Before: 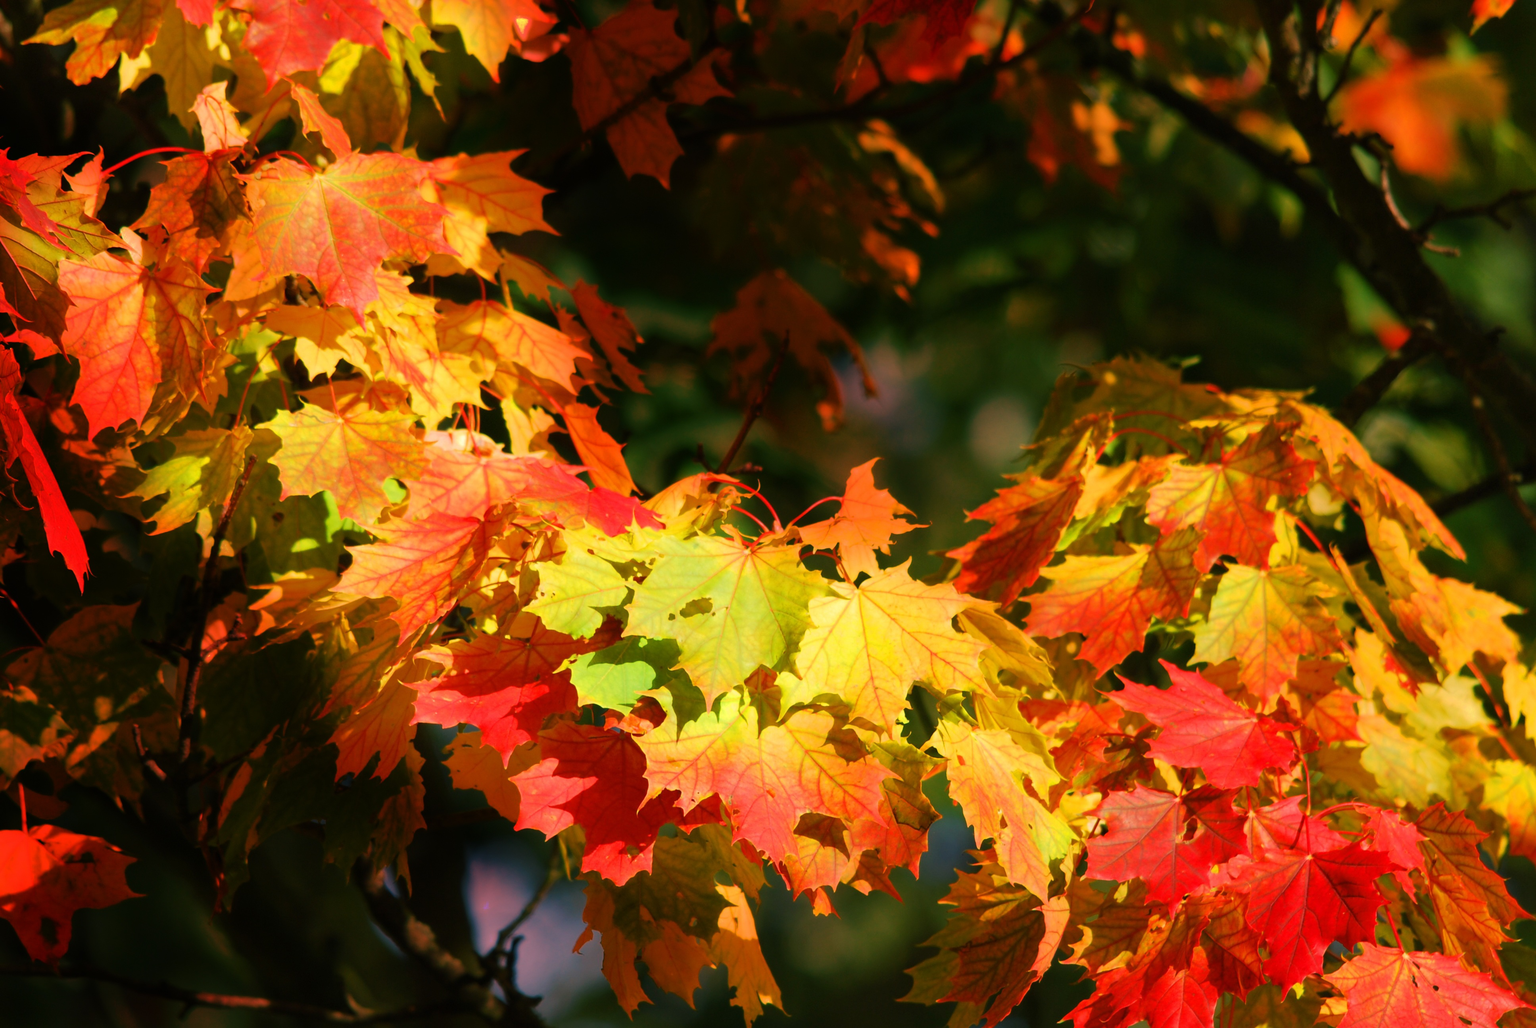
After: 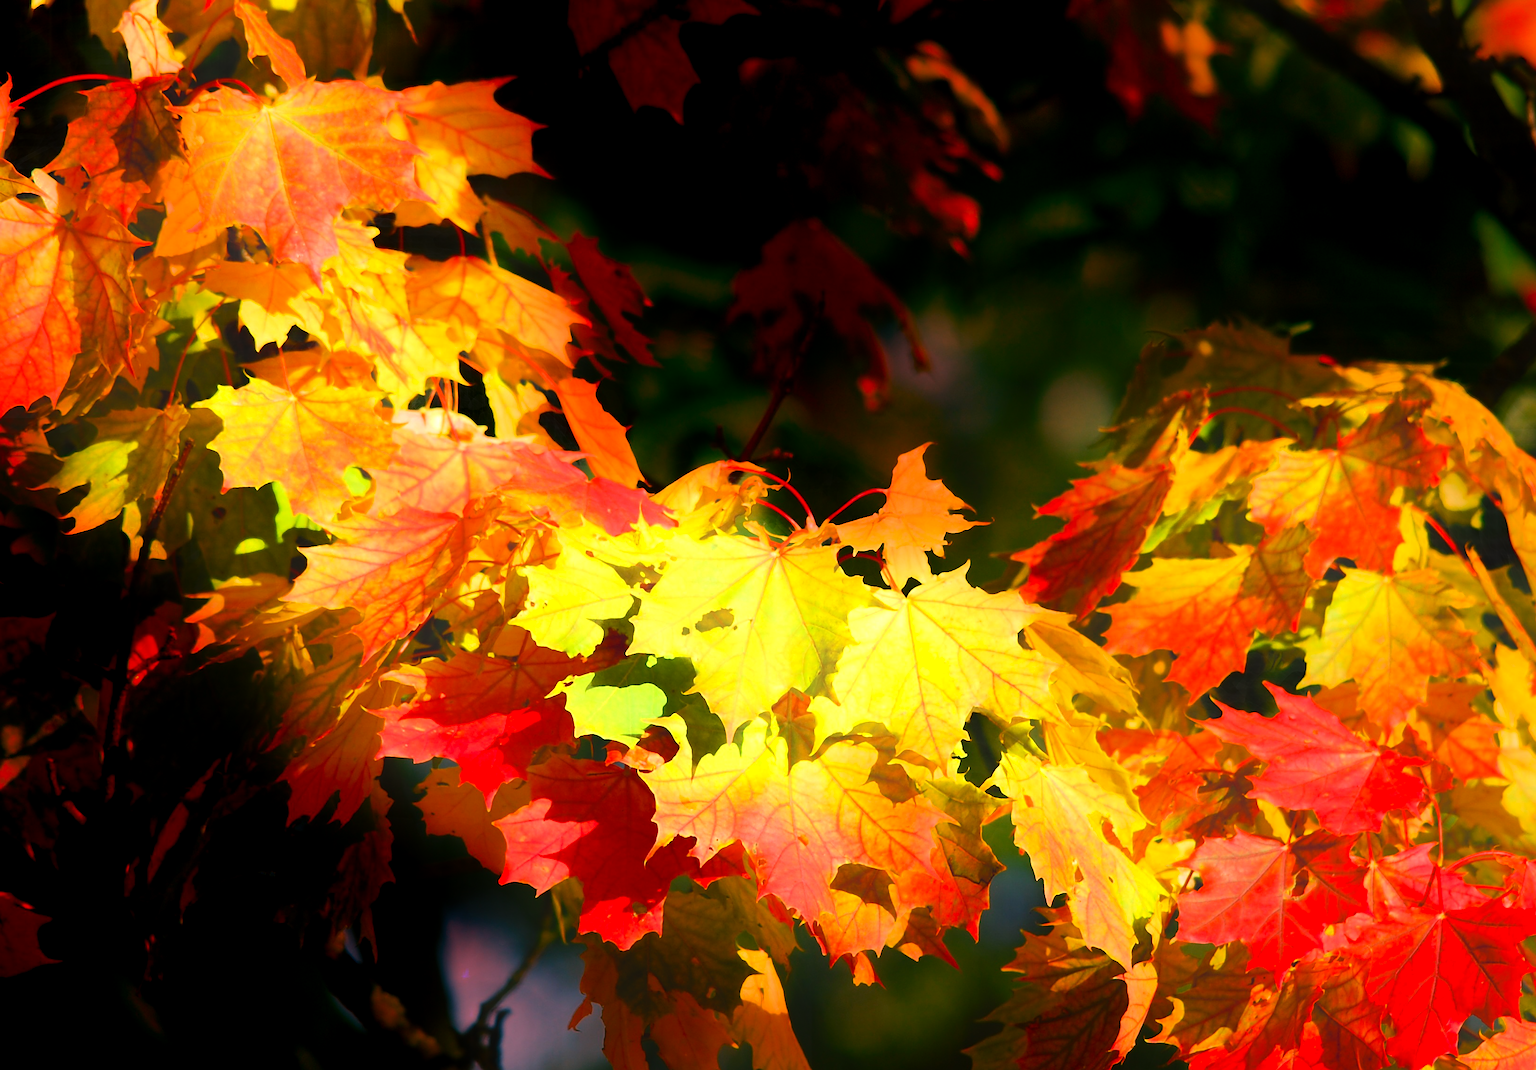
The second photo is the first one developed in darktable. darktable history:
crop: left 6.105%, top 8.27%, right 9.533%, bottom 3.909%
tone equalizer: -8 EV -0.747 EV, -7 EV -0.725 EV, -6 EV -0.582 EV, -5 EV -0.365 EV, -3 EV 0.397 EV, -2 EV 0.6 EV, -1 EV 0.697 EV, +0 EV 0.772 EV, edges refinement/feathering 500, mask exposure compensation -1.57 EV, preserve details no
exposure: black level correction 0.009, compensate highlight preservation false
sharpen: on, module defaults
contrast equalizer: y [[0.601, 0.6, 0.598, 0.598, 0.6, 0.601], [0.5 ×6], [0.5 ×6], [0 ×6], [0 ×6]], mix -0.992
